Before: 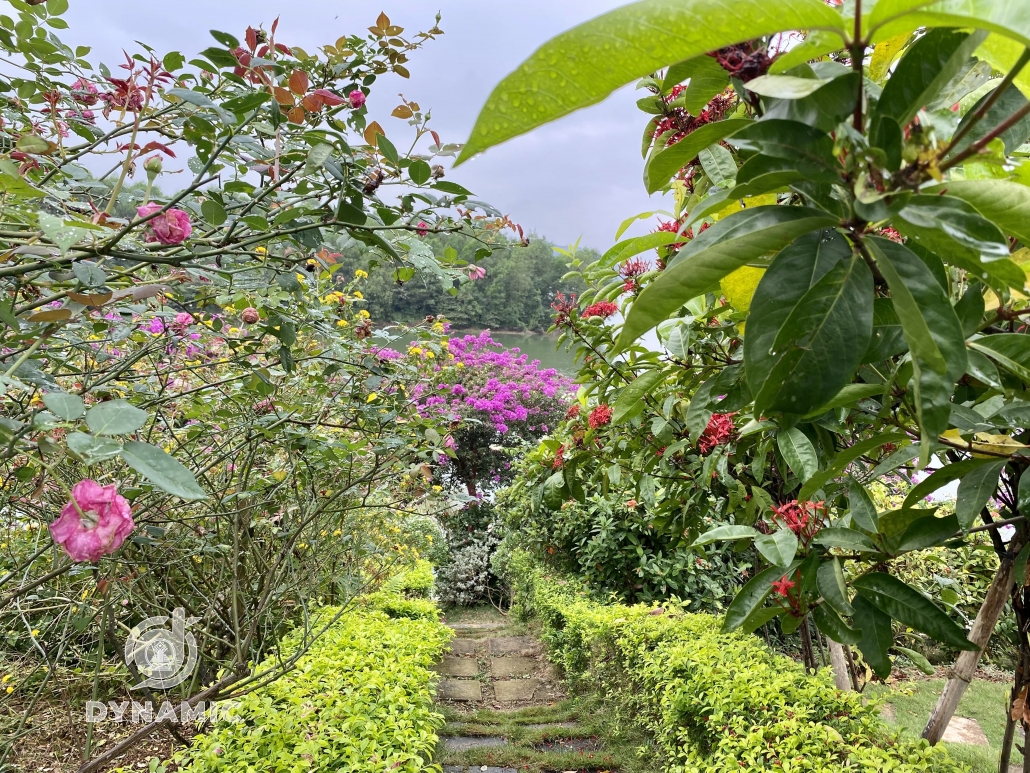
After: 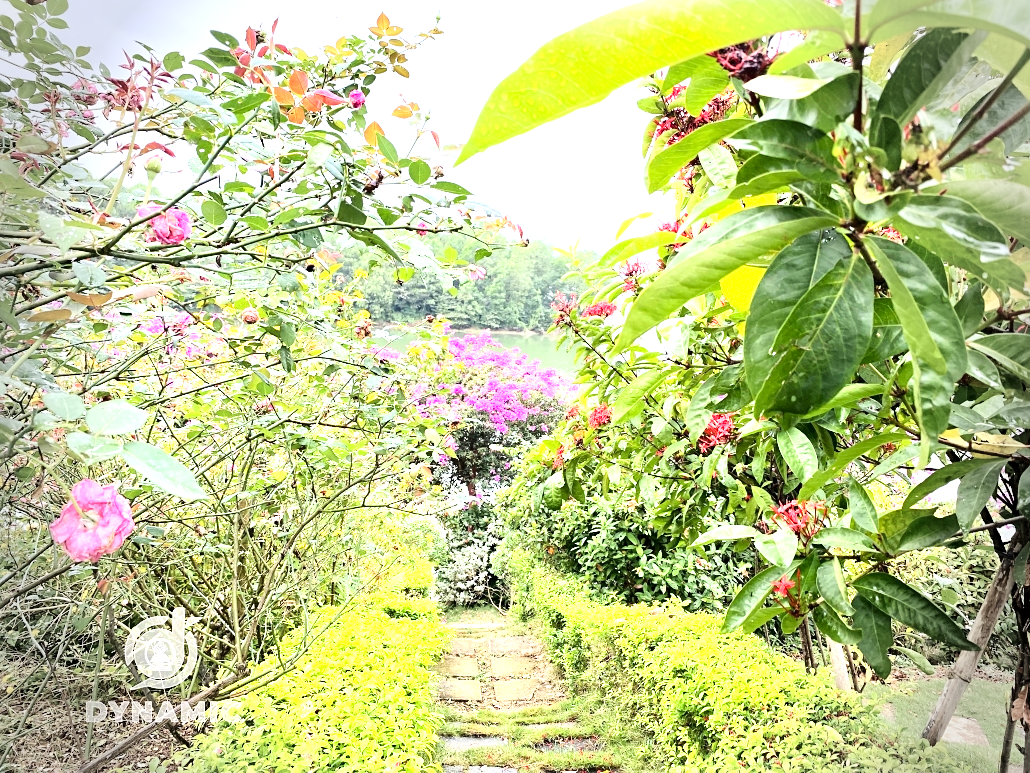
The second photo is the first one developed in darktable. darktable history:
base curve: curves: ch0 [(0, 0) (0.036, 0.025) (0.121, 0.166) (0.206, 0.329) (0.605, 0.79) (1, 1)]
vignetting: fall-off start 77.37%, fall-off radius 28.23%, width/height ratio 0.977
sharpen: amount 0.207
exposure: black level correction 0.001, exposure 1.724 EV, compensate exposure bias true, compensate highlight preservation false
